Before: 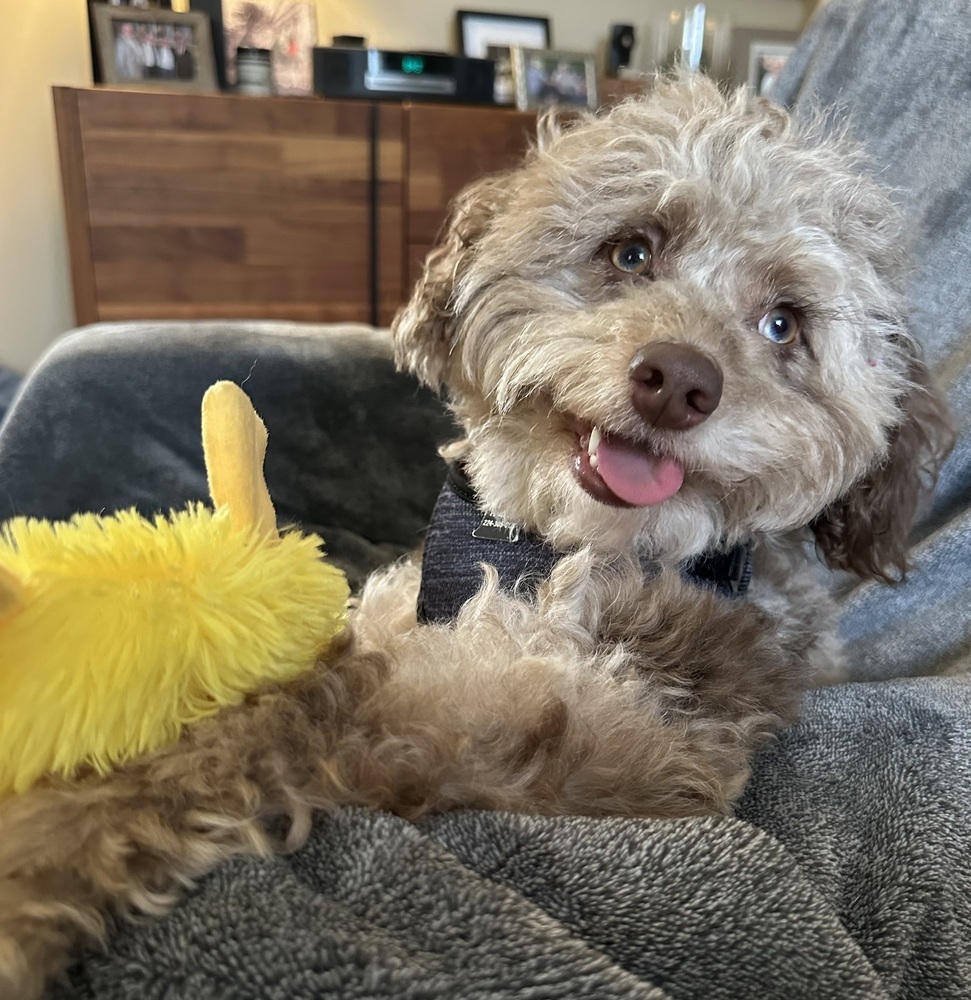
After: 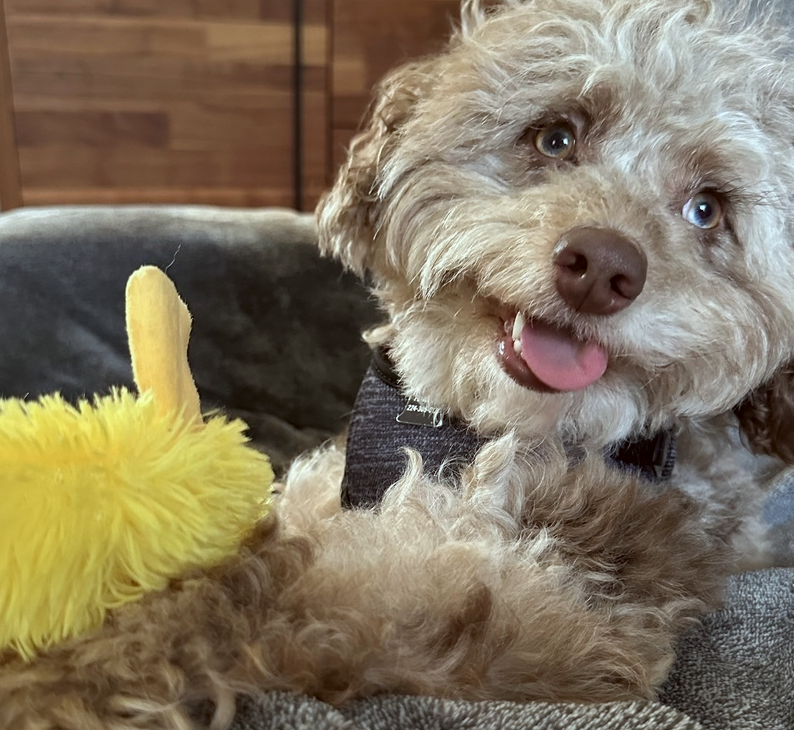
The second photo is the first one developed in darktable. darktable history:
crop: left 7.885%, top 11.569%, right 10.336%, bottom 15.408%
color correction: highlights a* -4.88, highlights b* -4.54, shadows a* 4.1, shadows b* 4.52
